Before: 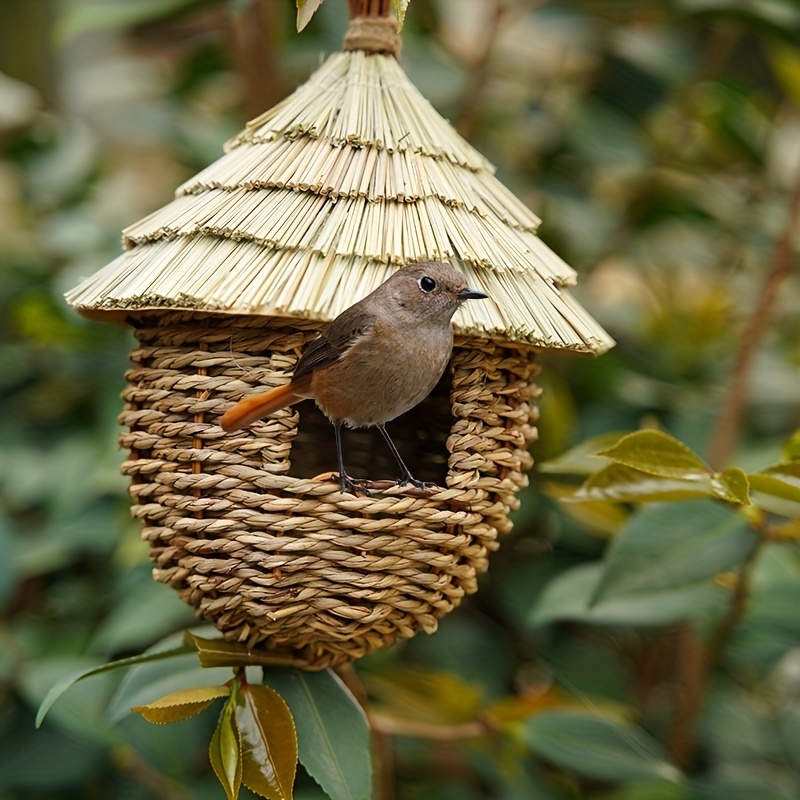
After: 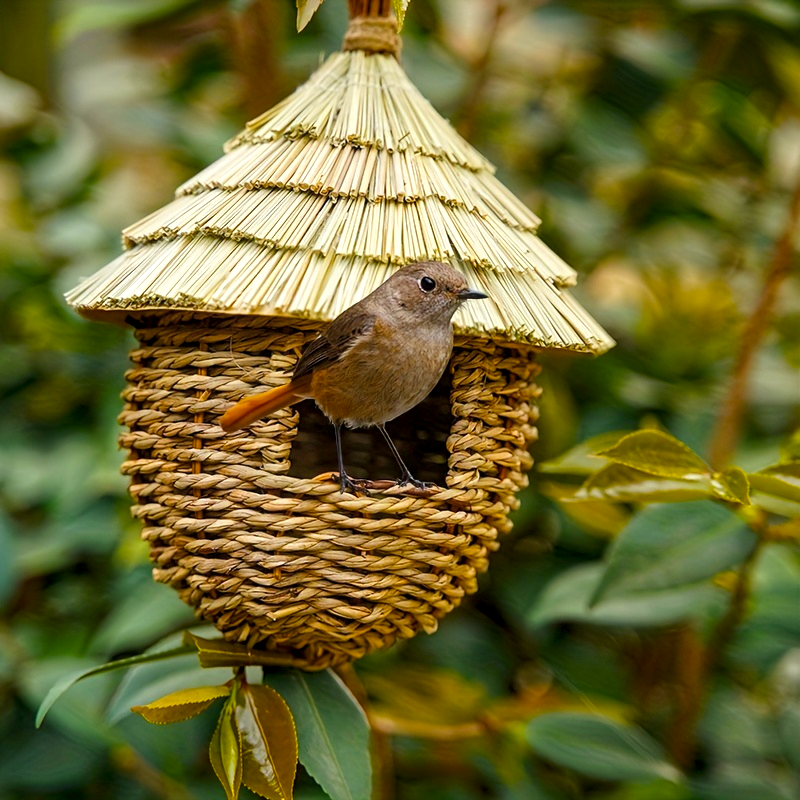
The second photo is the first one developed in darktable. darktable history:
color balance rgb: linear chroma grading › global chroma 15%, perceptual saturation grading › global saturation 30%
local contrast: highlights 99%, shadows 86%, detail 160%, midtone range 0.2
